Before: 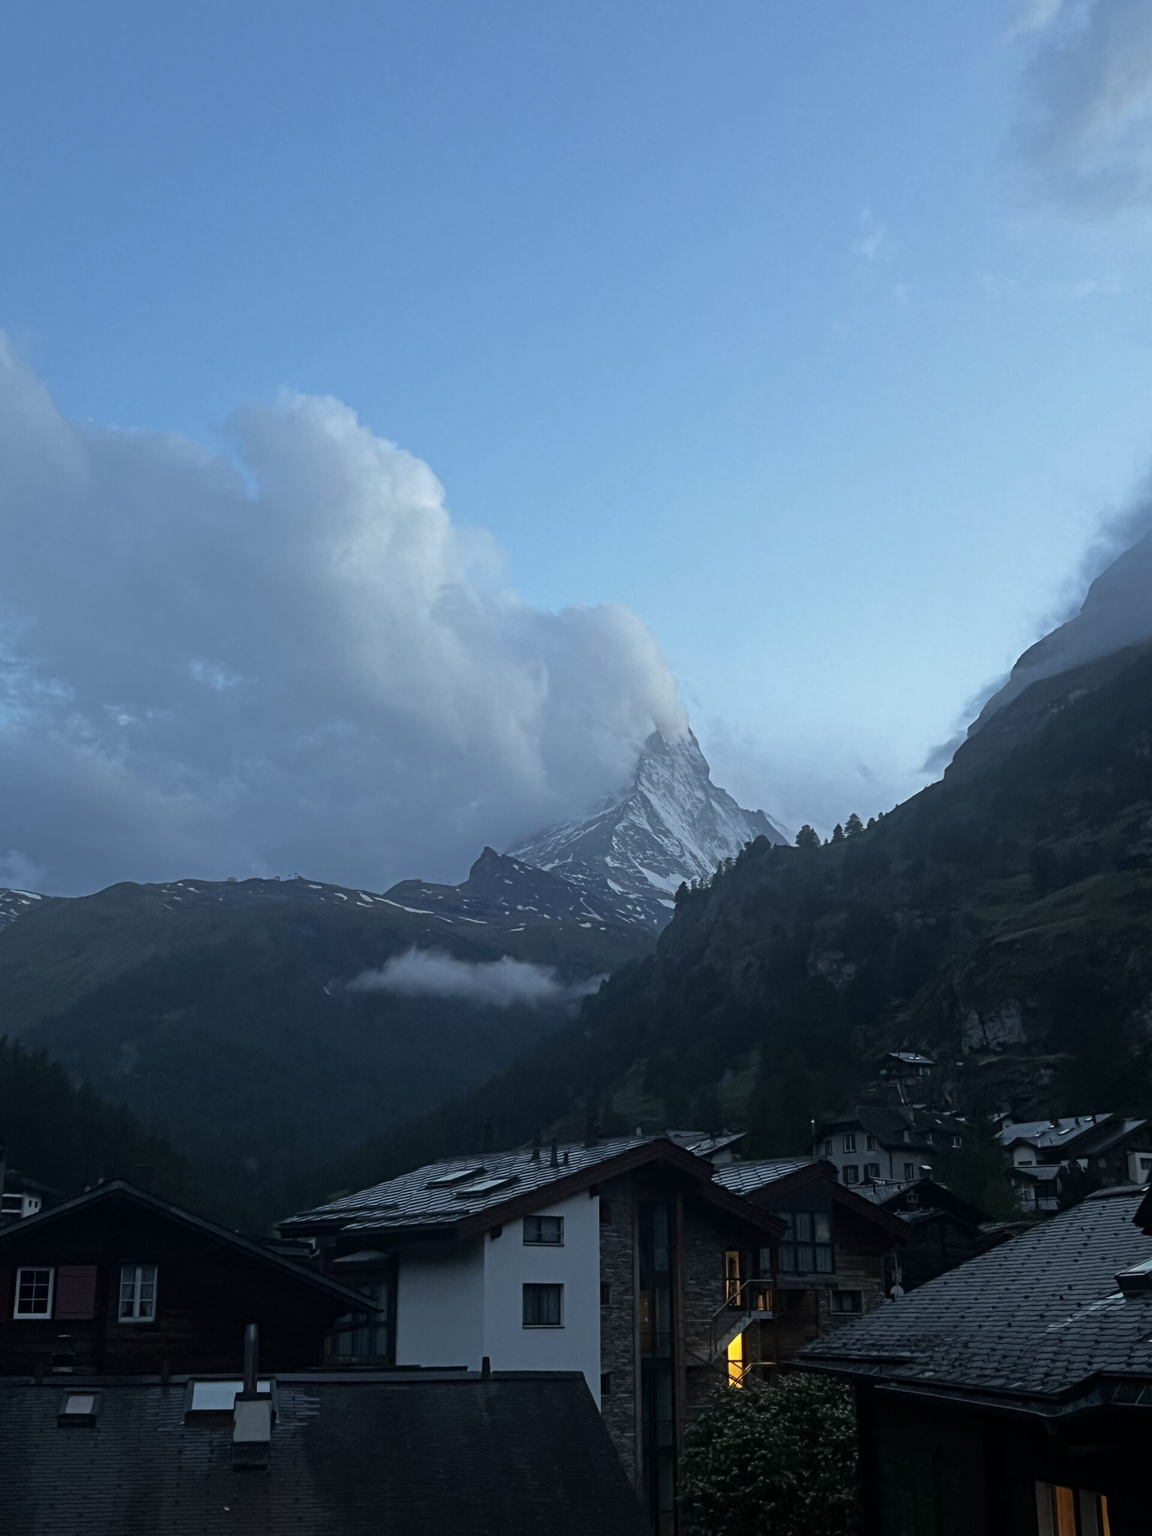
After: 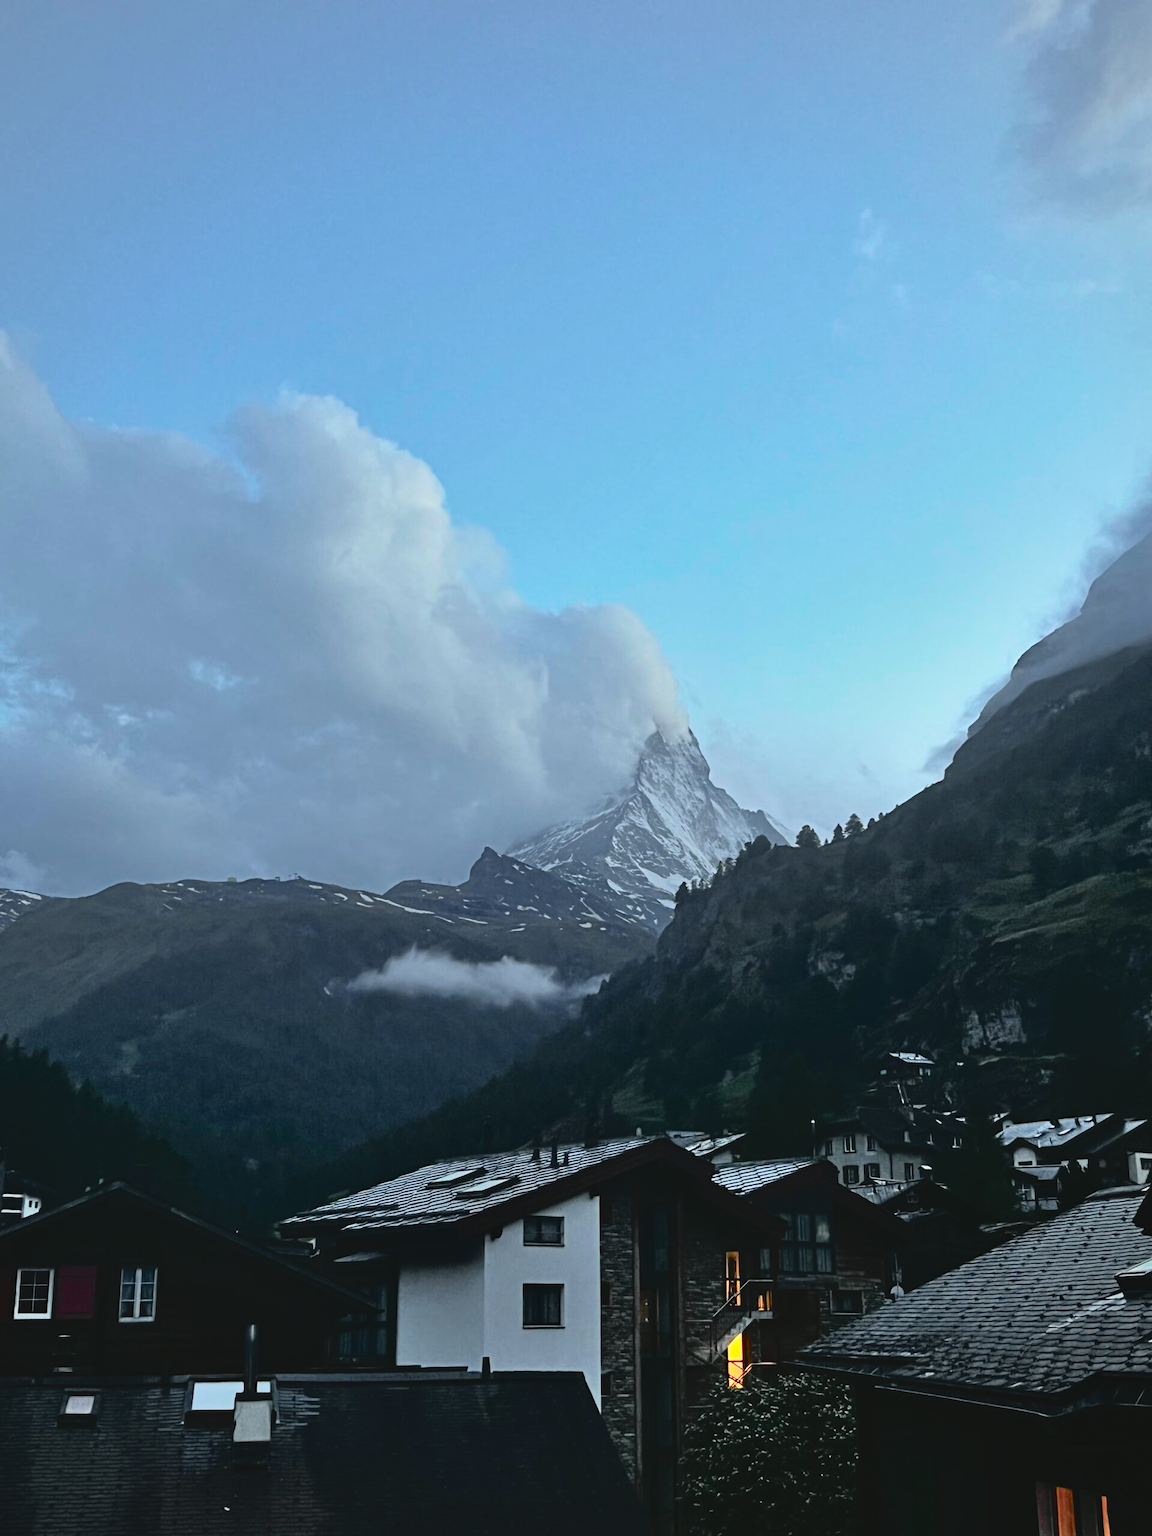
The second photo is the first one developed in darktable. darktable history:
vignetting: fall-off radius 93.47%, brightness -0.263
shadows and highlights: soften with gaussian
tone curve: curves: ch0 [(0, 0.039) (0.113, 0.081) (0.204, 0.204) (0.498, 0.608) (0.709, 0.819) (0.984, 0.961)]; ch1 [(0, 0) (0.172, 0.123) (0.317, 0.272) (0.414, 0.382) (0.476, 0.479) (0.505, 0.501) (0.528, 0.54) (0.618, 0.647) (0.709, 0.764) (1, 1)]; ch2 [(0, 0) (0.411, 0.424) (0.492, 0.502) (0.521, 0.513) (0.537, 0.57) (0.686, 0.638) (1, 1)], color space Lab, independent channels, preserve colors none
